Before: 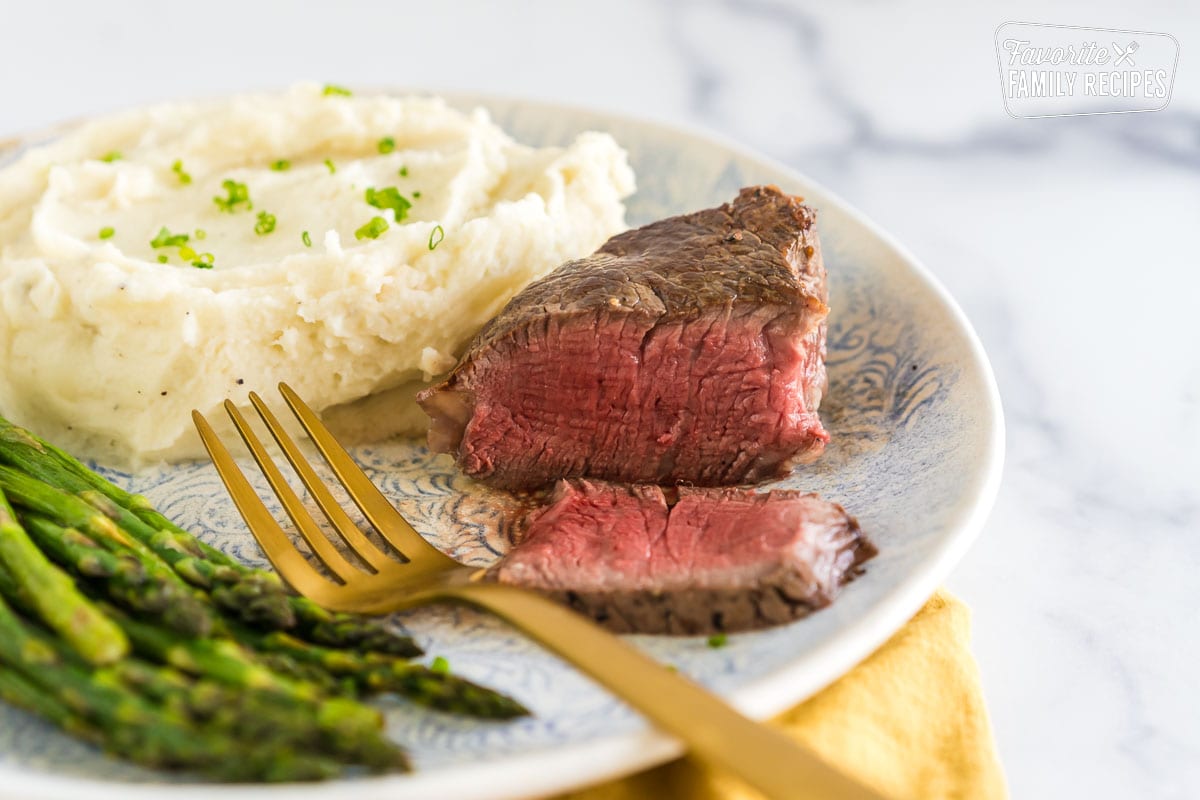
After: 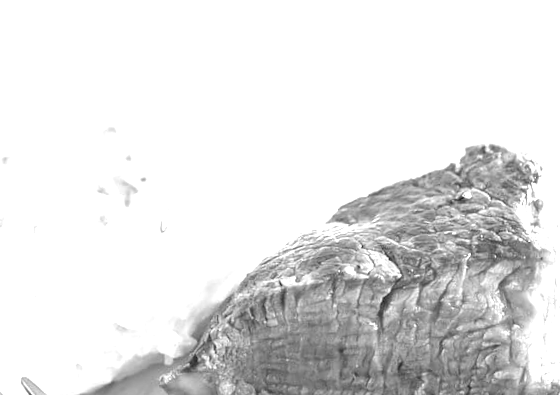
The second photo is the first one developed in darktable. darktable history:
monochrome: a 73.58, b 64.21
white balance: red 1.05, blue 1.072
exposure: black level correction 0, exposure 1.5 EV, compensate exposure bias true, compensate highlight preservation false
rotate and perspective: rotation -4.57°, crop left 0.054, crop right 0.944, crop top 0.087, crop bottom 0.914
crop: left 19.556%, right 30.401%, bottom 46.458%
